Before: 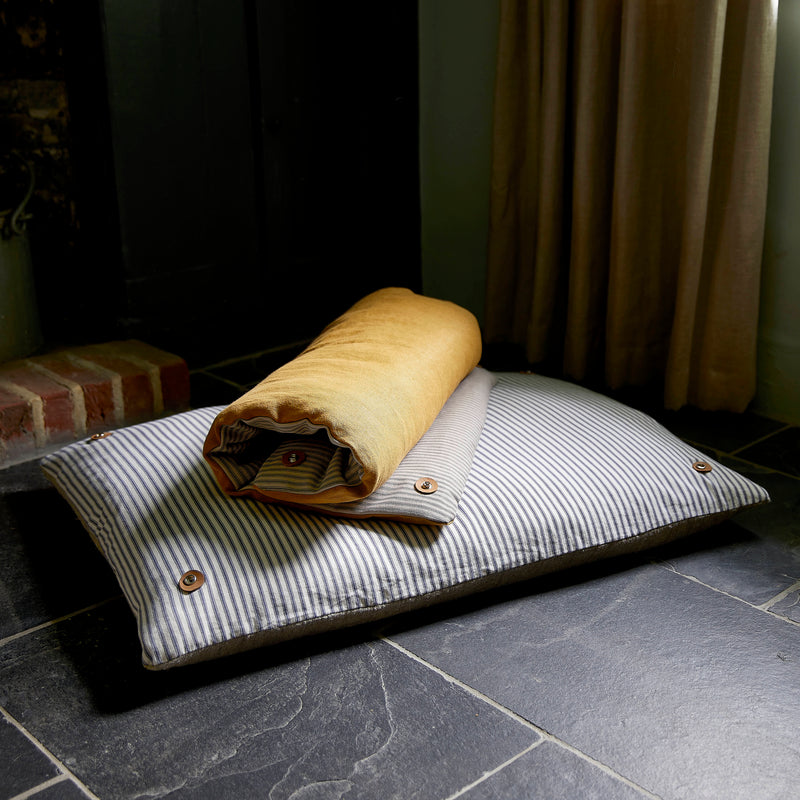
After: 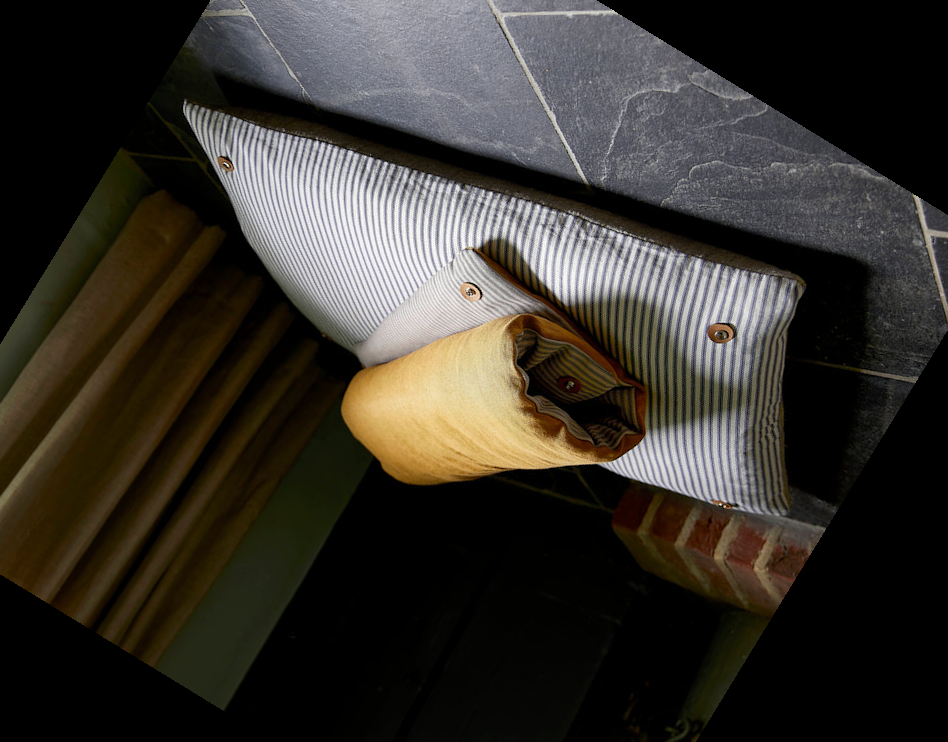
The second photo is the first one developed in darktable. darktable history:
crop and rotate: angle 148.55°, left 9.228%, top 15.569%, right 4.512%, bottom 16.9%
